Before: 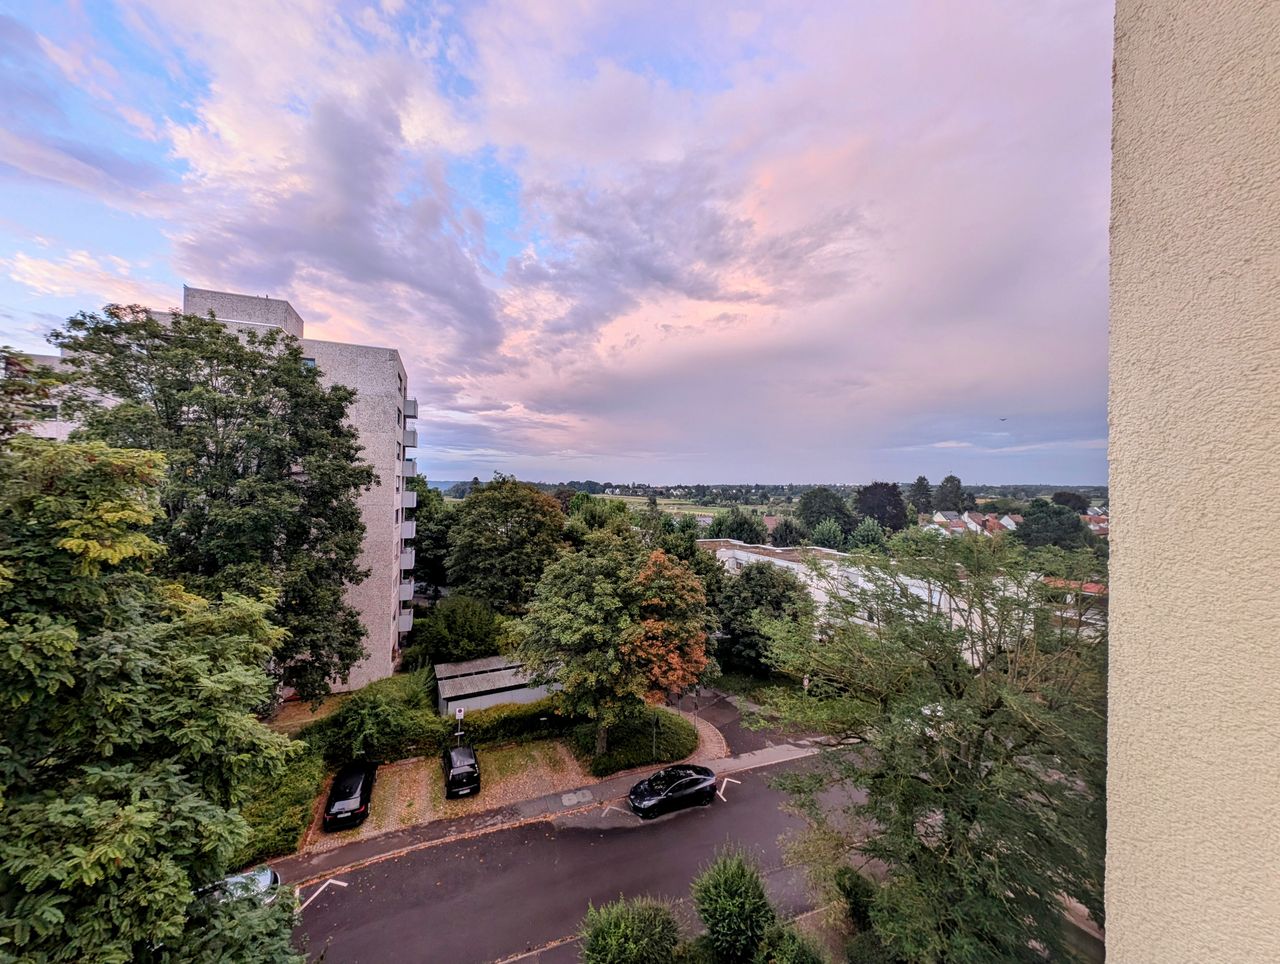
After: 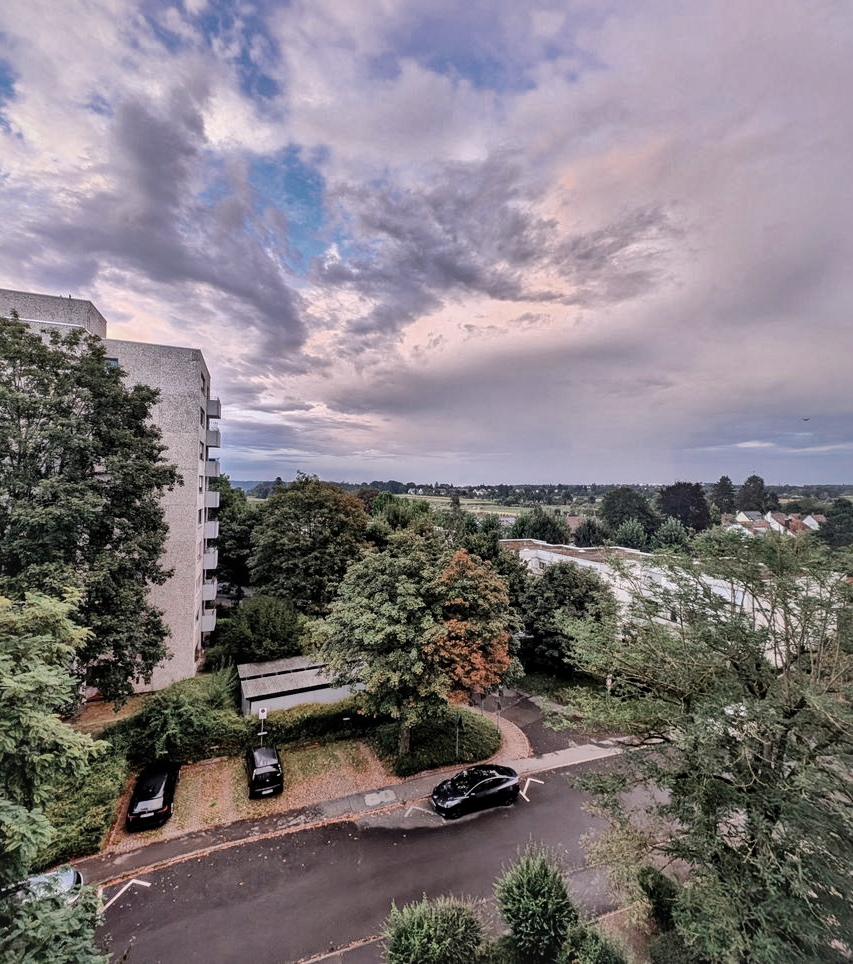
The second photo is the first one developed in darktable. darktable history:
local contrast: mode bilateral grid, contrast 20, coarseness 50, detail 171%, midtone range 0.2
color zones: curves: ch0 [(0, 0.5) (0.125, 0.4) (0.25, 0.5) (0.375, 0.4) (0.5, 0.4) (0.625, 0.35) (0.75, 0.35) (0.875, 0.5)]; ch1 [(0, 0.35) (0.125, 0.45) (0.25, 0.35) (0.375, 0.35) (0.5, 0.35) (0.625, 0.35) (0.75, 0.45) (0.875, 0.35)]; ch2 [(0, 0.6) (0.125, 0.5) (0.25, 0.5) (0.375, 0.6) (0.5, 0.6) (0.625, 0.5) (0.75, 0.5) (0.875, 0.5)]
contrast brightness saturation: contrast -0.1, saturation -0.1
shadows and highlights: shadows 52.42, soften with gaussian
crop: left 15.419%, right 17.914%
